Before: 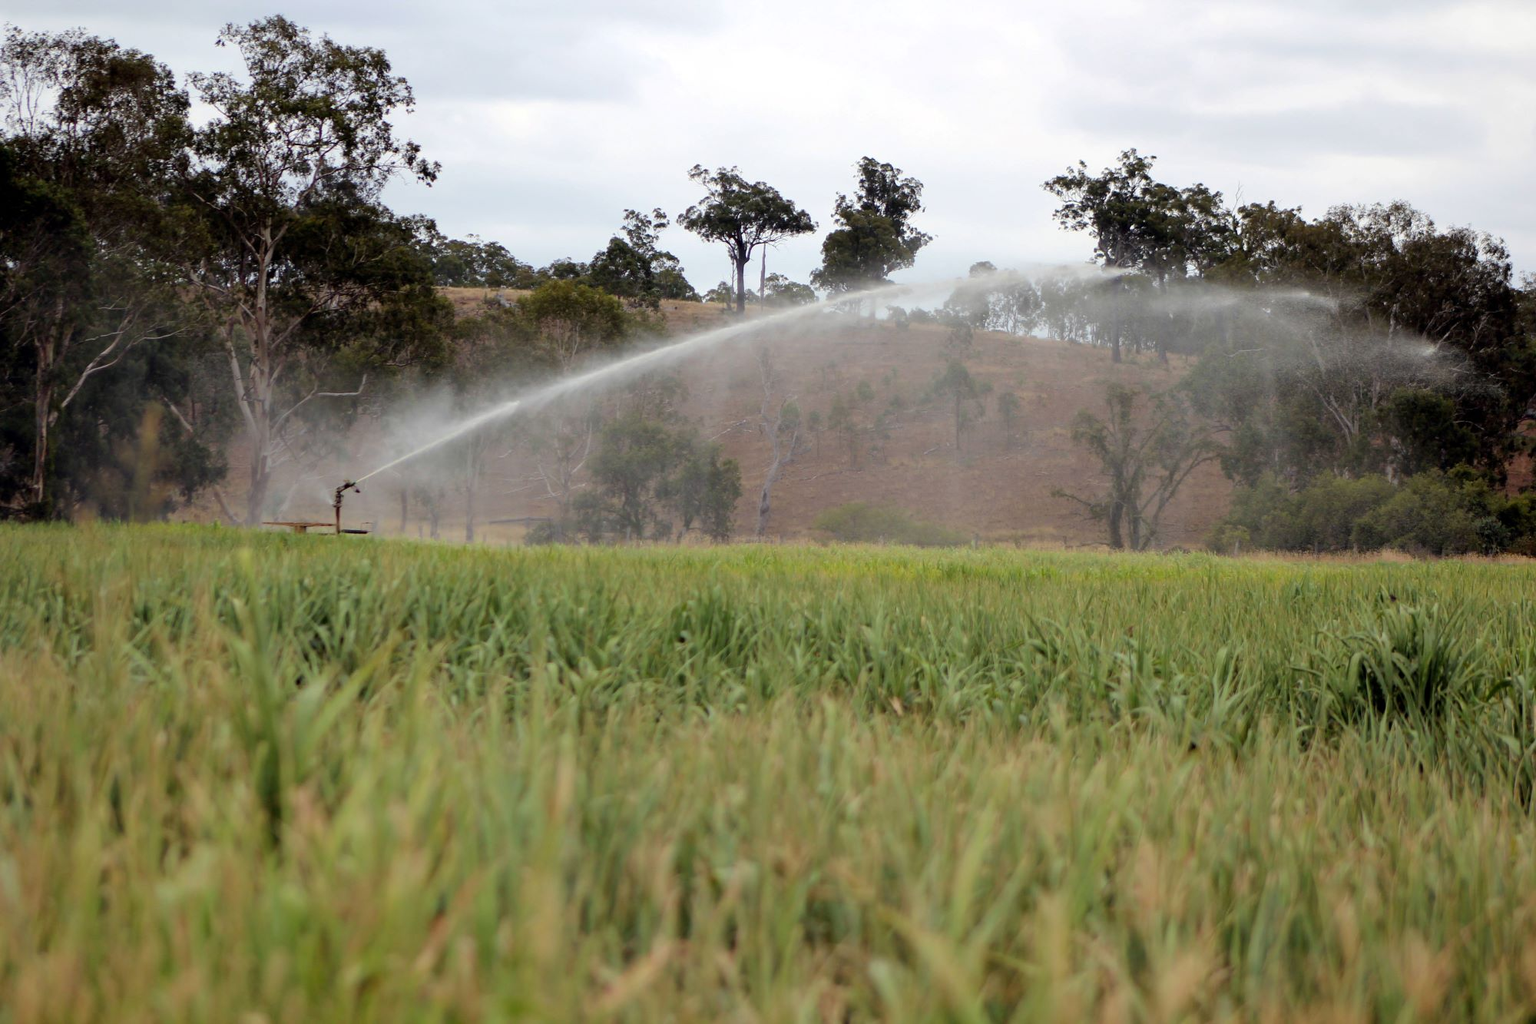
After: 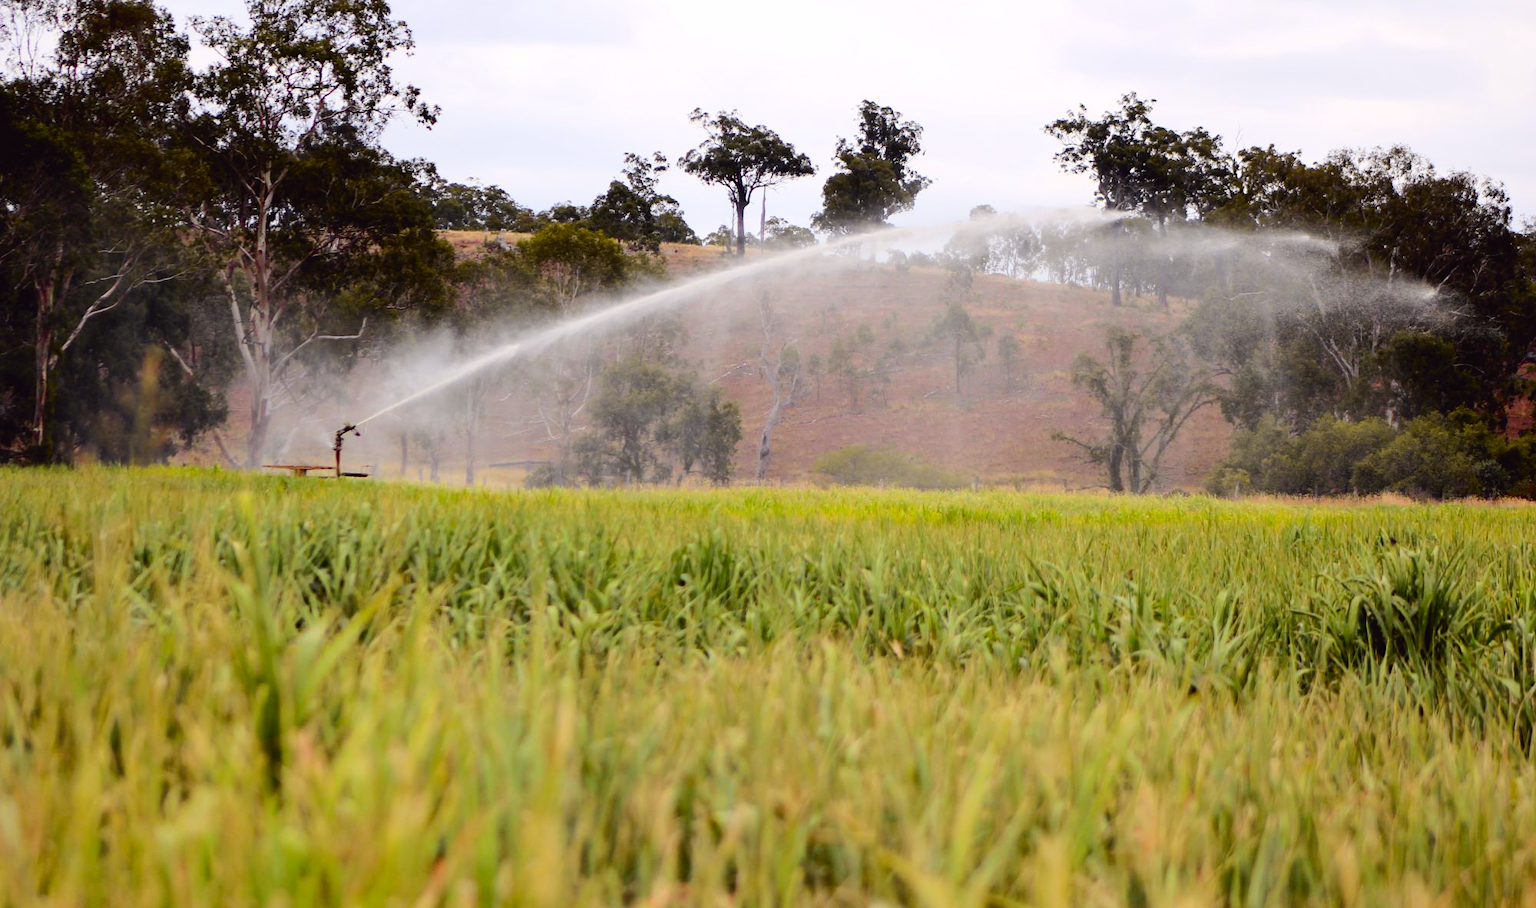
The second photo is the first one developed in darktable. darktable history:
tone curve: curves: ch0 [(0, 0.023) (0.103, 0.087) (0.295, 0.297) (0.445, 0.531) (0.553, 0.665) (0.735, 0.843) (0.994, 1)]; ch1 [(0, 0) (0.414, 0.395) (0.447, 0.447) (0.485, 0.5) (0.512, 0.524) (0.542, 0.581) (0.581, 0.632) (0.646, 0.715) (1, 1)]; ch2 [(0, 0) (0.369, 0.388) (0.449, 0.431) (0.478, 0.471) (0.516, 0.517) (0.579, 0.624) (0.674, 0.775) (1, 1)], color space Lab, independent channels, preserve colors none
crop and rotate: top 5.609%, bottom 5.609%
tone equalizer: on, module defaults
